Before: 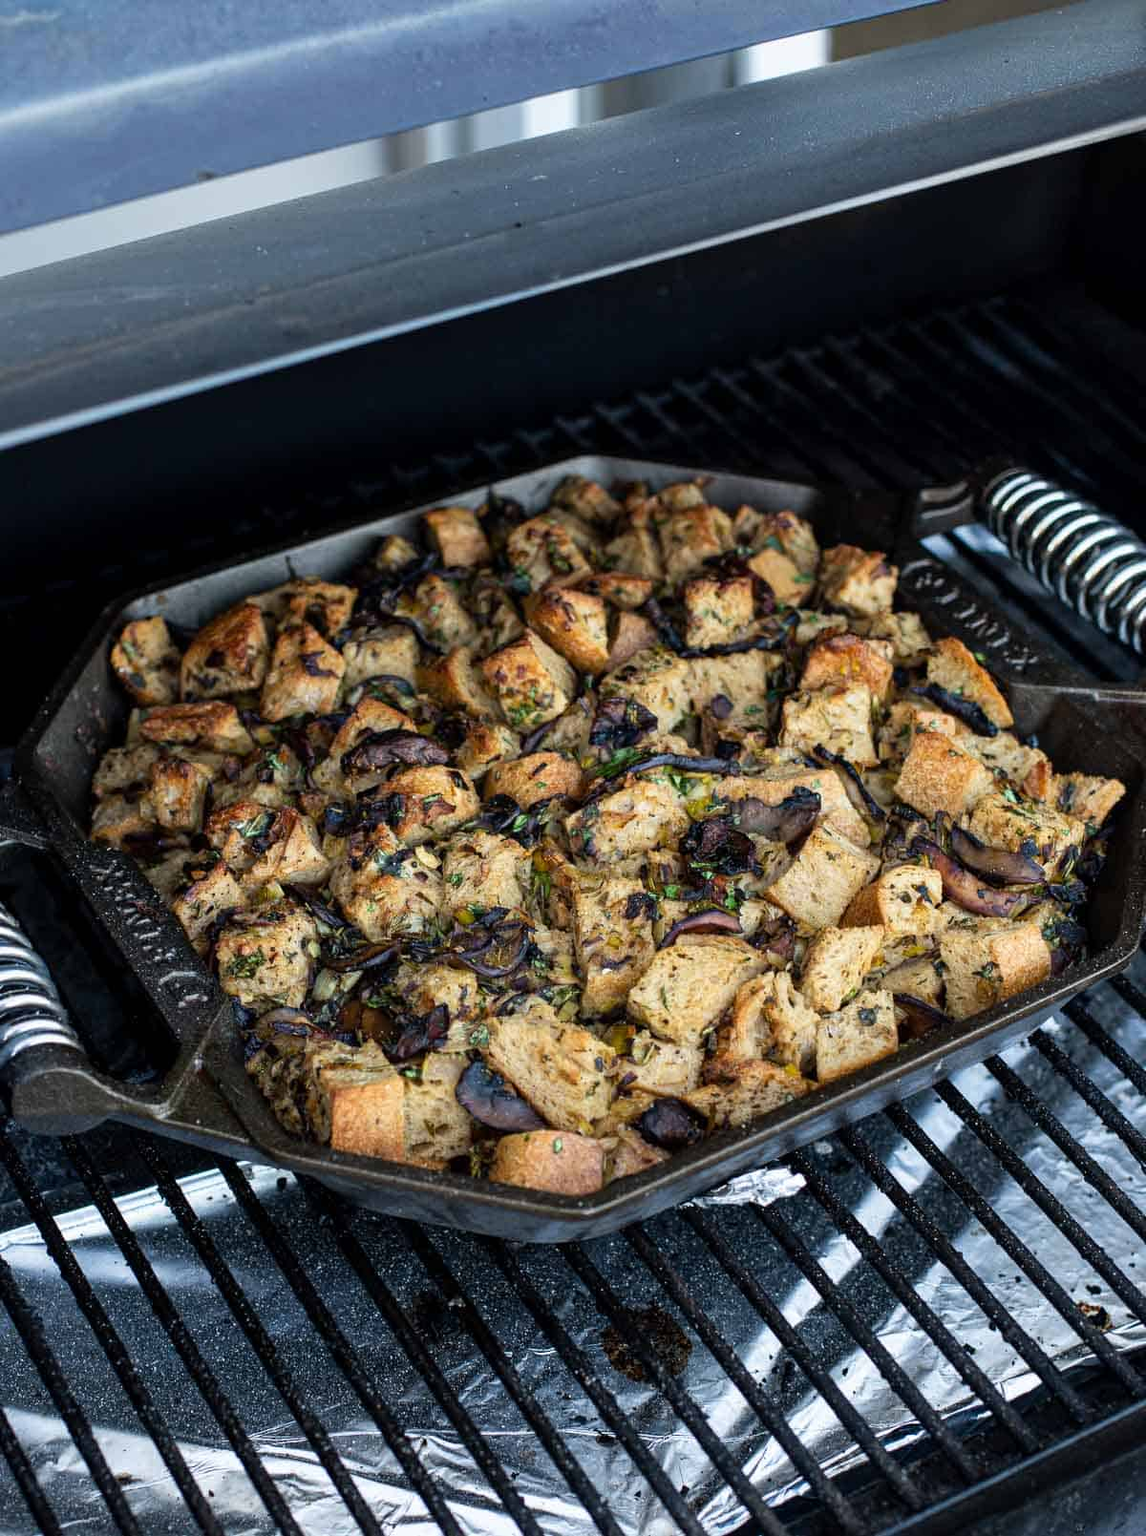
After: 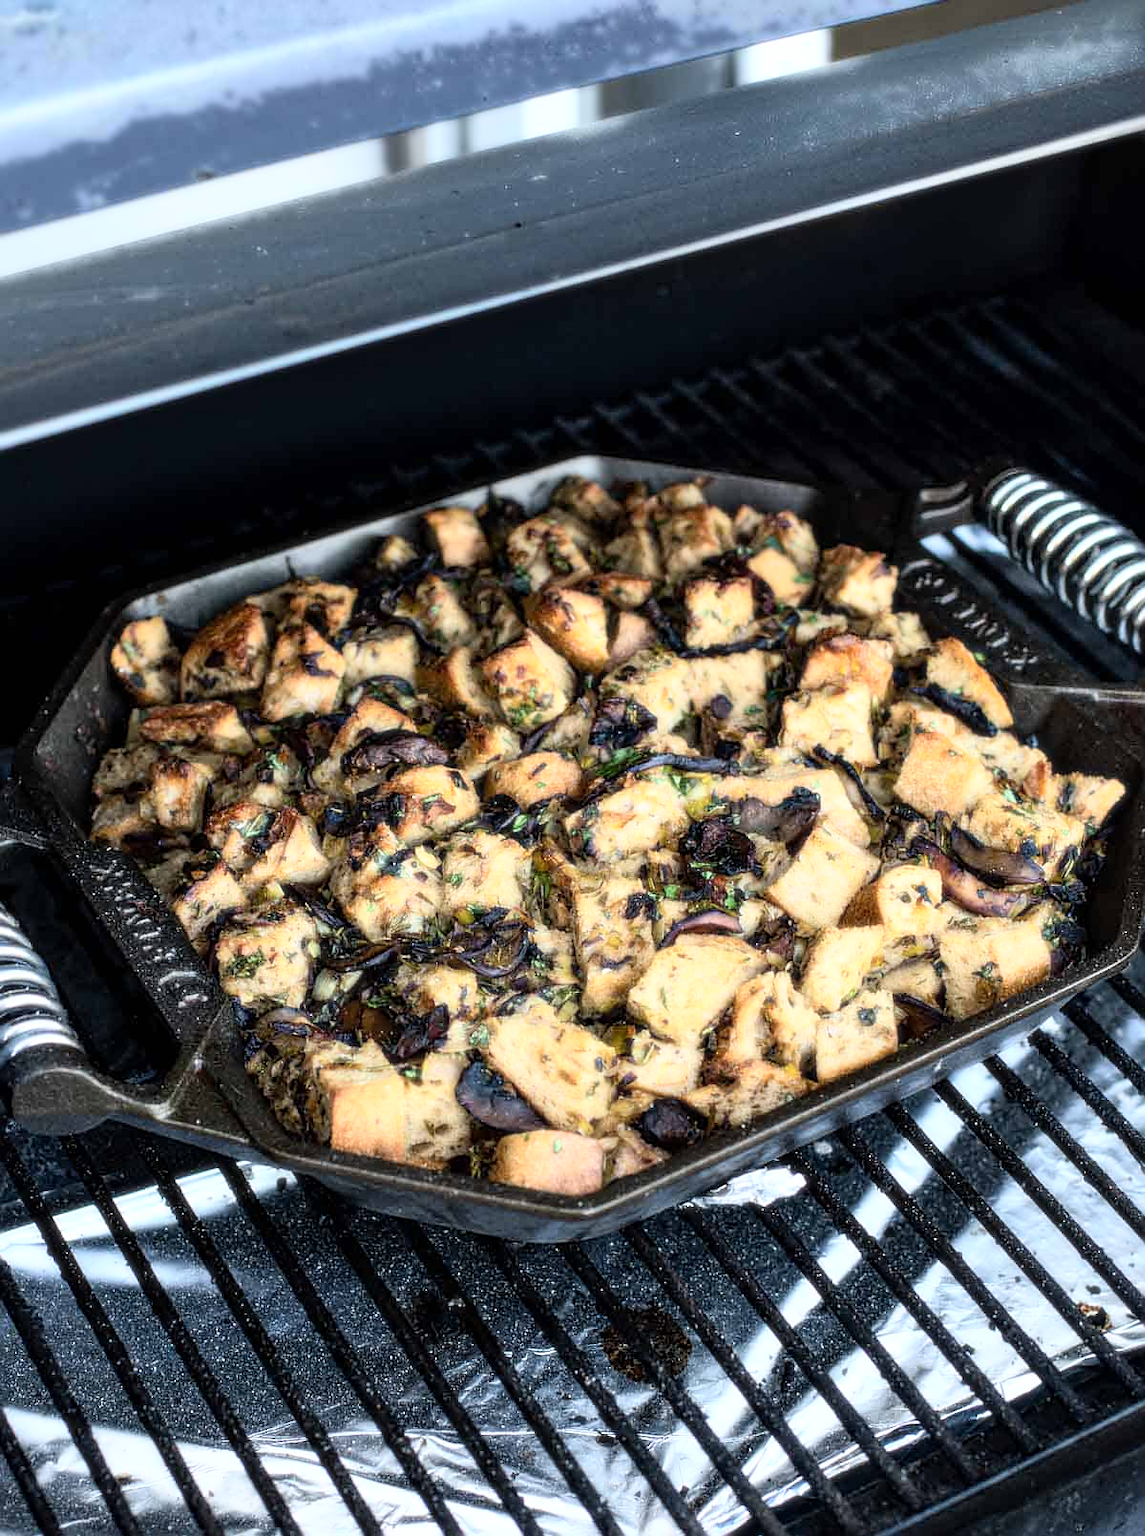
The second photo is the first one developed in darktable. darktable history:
sharpen: on, module defaults
bloom: size 0%, threshold 54.82%, strength 8.31%
shadows and highlights: shadows 20.55, highlights -20.99, soften with gaussian
